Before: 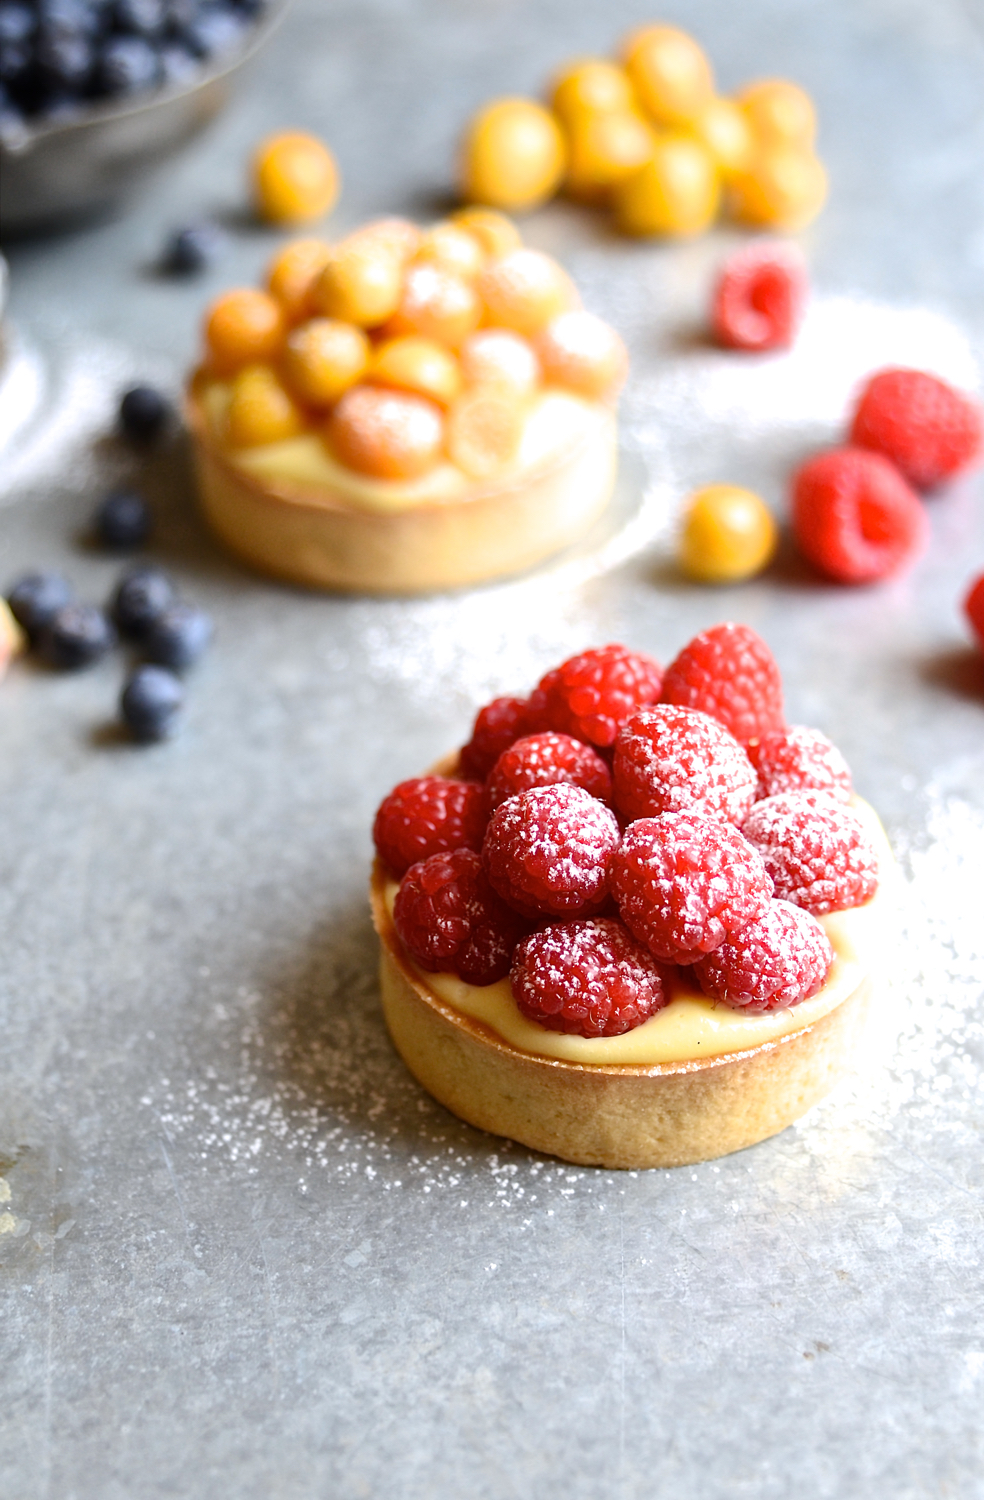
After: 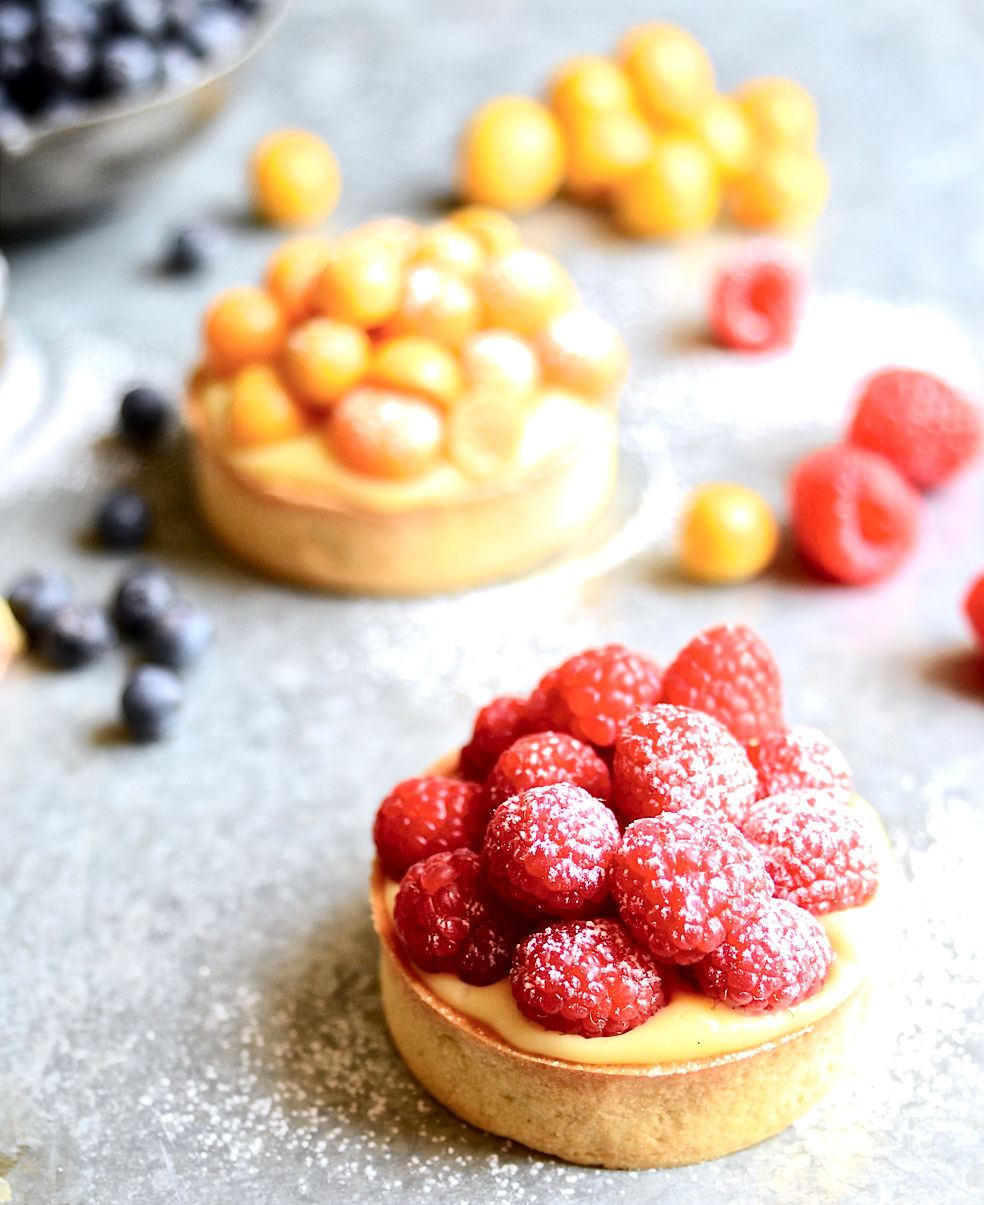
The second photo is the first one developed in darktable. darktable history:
exposure: black level correction 0.001, exposure 0.014 EV, compensate highlight preservation false
tone curve: curves: ch0 [(0, 0) (0.091, 0.066) (0.184, 0.16) (0.491, 0.519) (0.748, 0.765) (1, 0.919)]; ch1 [(0, 0) (0.179, 0.173) (0.322, 0.32) (0.424, 0.424) (0.502, 0.5) (0.56, 0.575) (0.631, 0.675) (0.777, 0.806) (1, 1)]; ch2 [(0, 0) (0.434, 0.447) (0.497, 0.498) (0.539, 0.566) (0.676, 0.691) (1, 1)], color space Lab, independent channels, preserve colors none
crop: bottom 19.644%
global tonemap: drago (1, 100), detail 1
